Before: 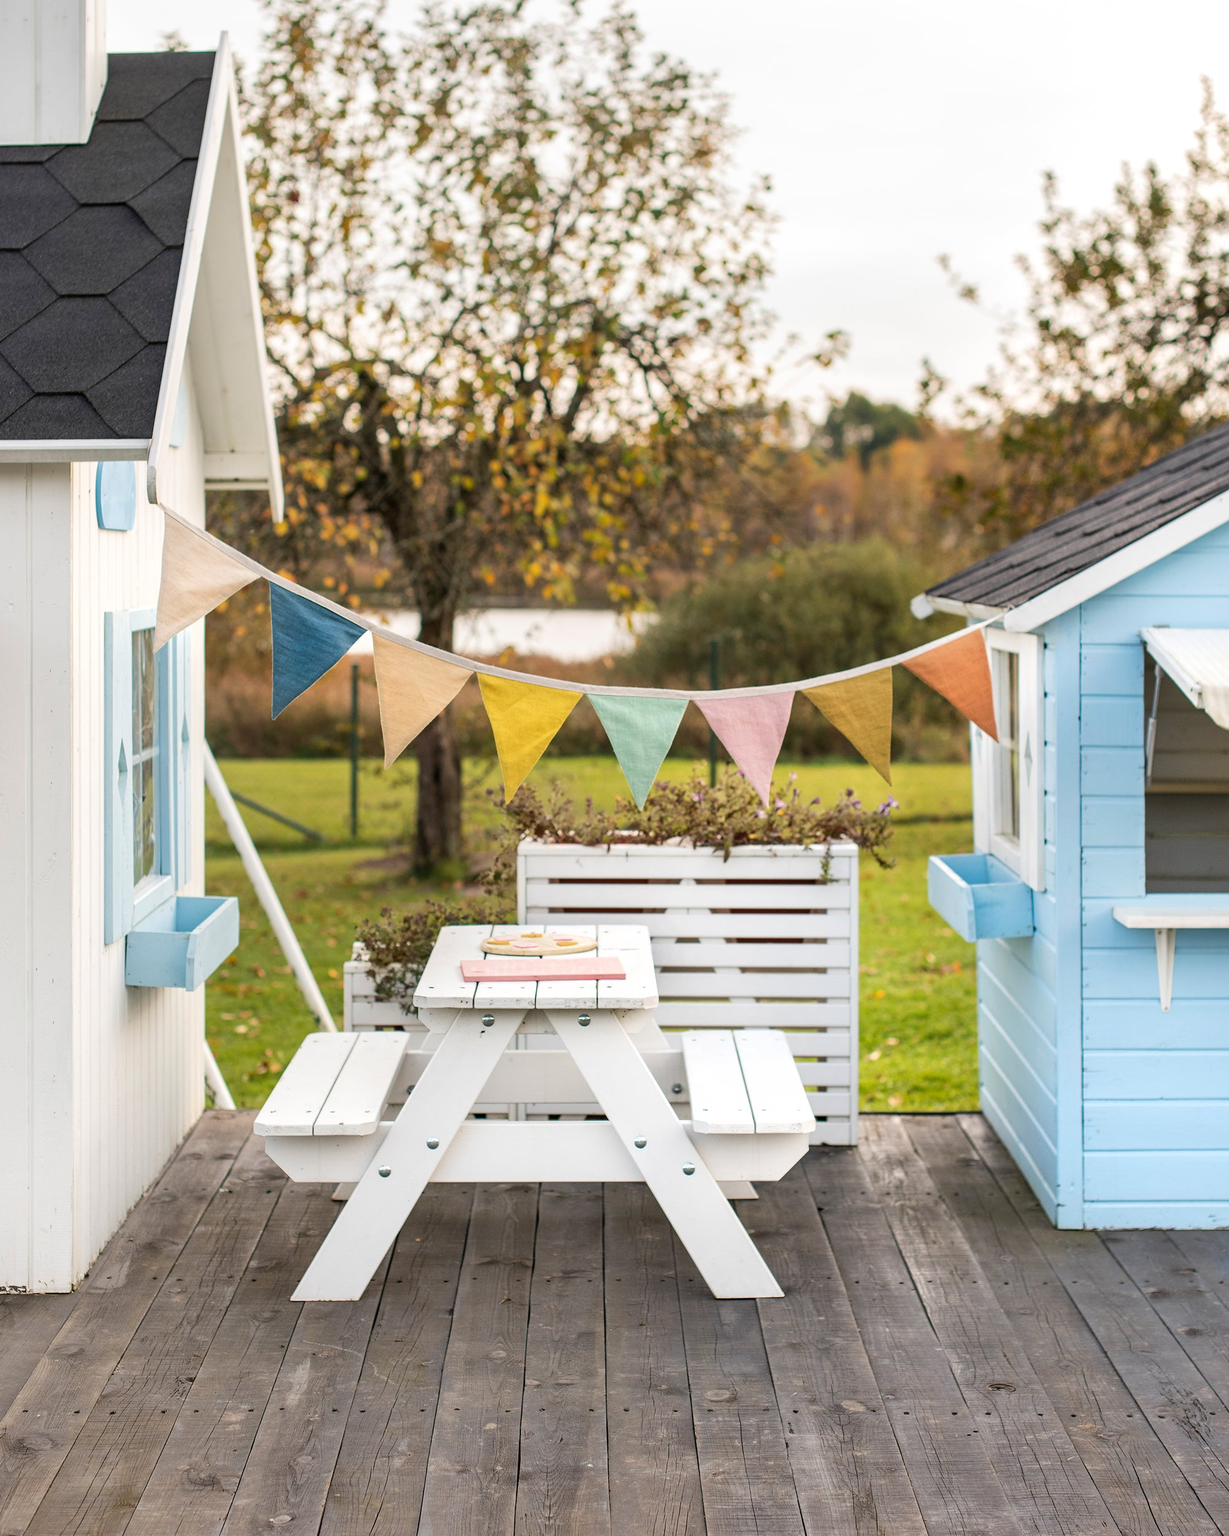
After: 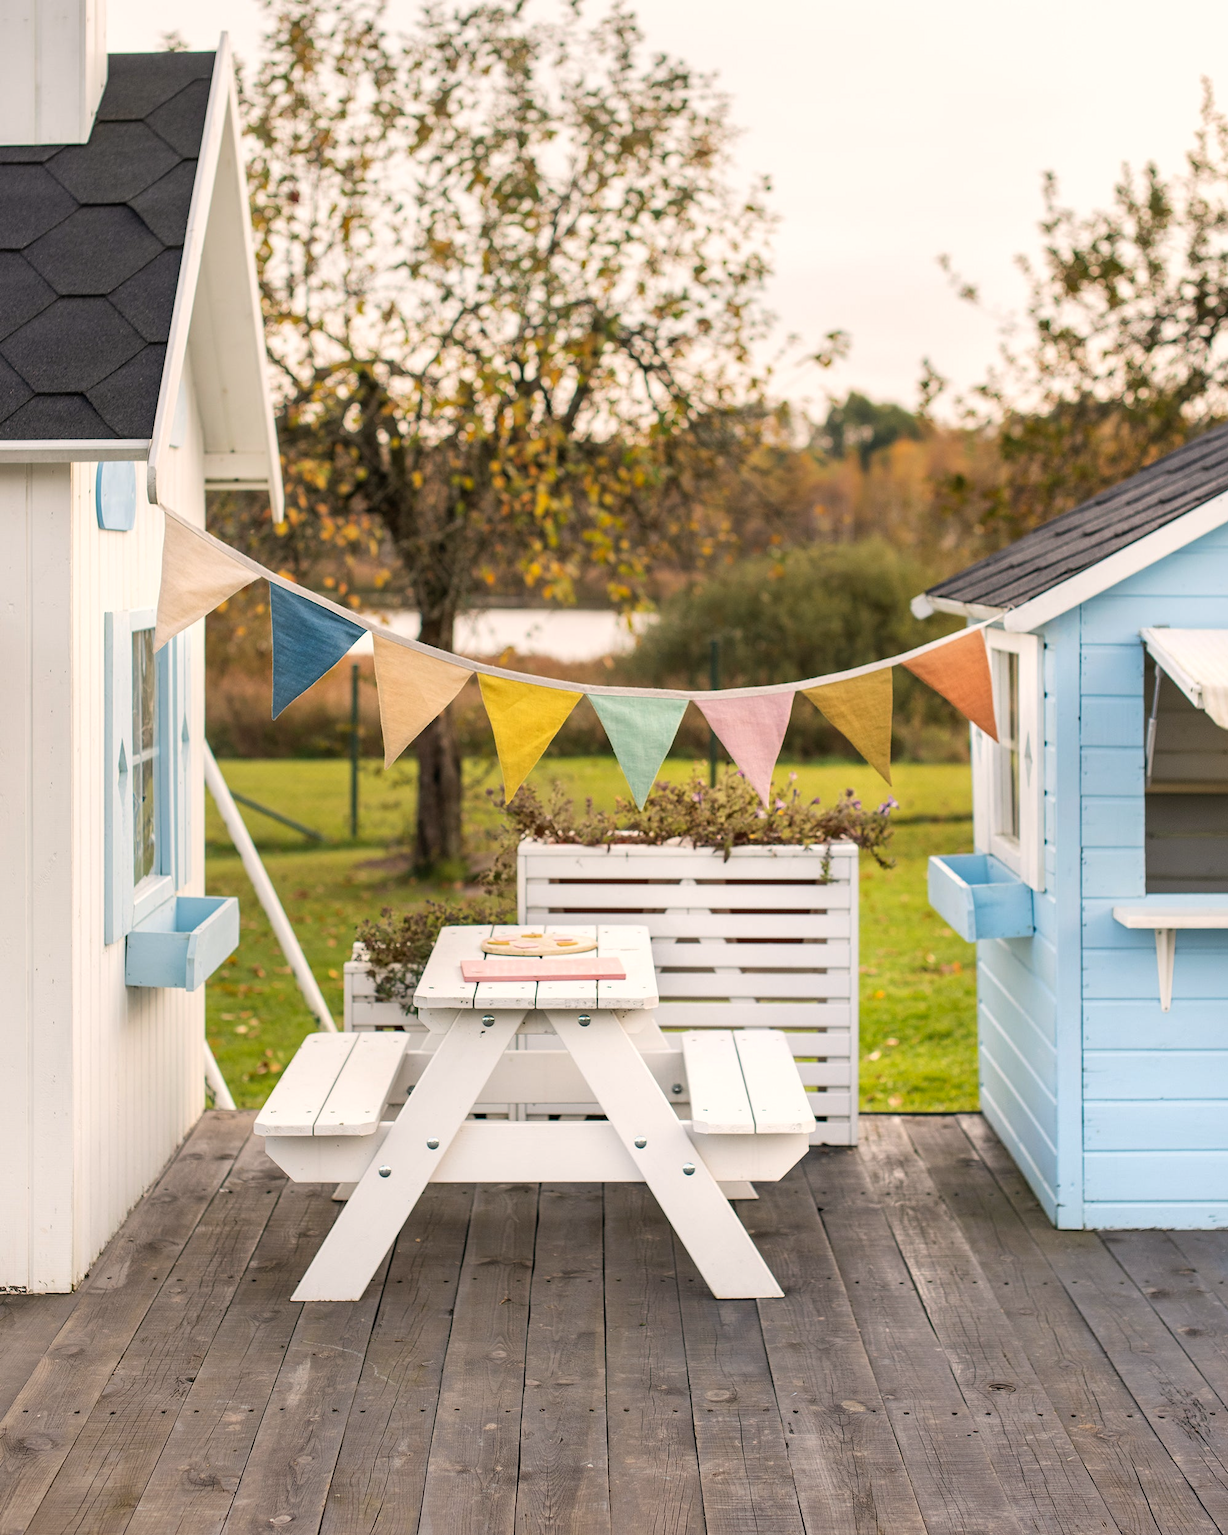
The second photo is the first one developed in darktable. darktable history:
color correction: highlights a* 3.57, highlights b* 5.09
